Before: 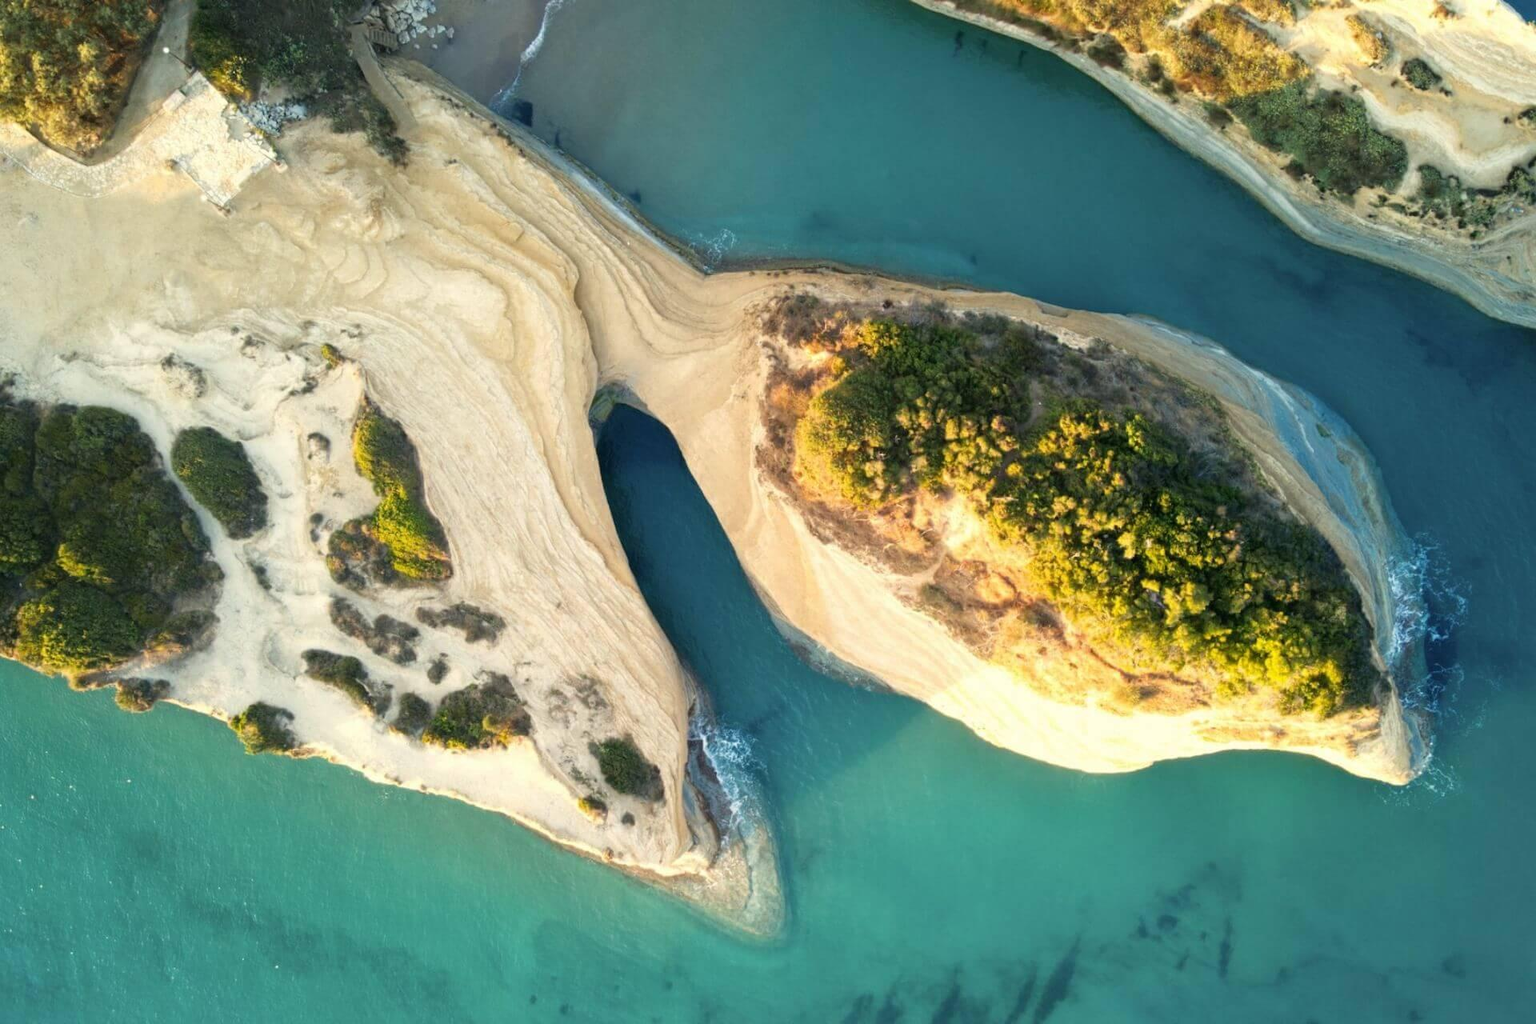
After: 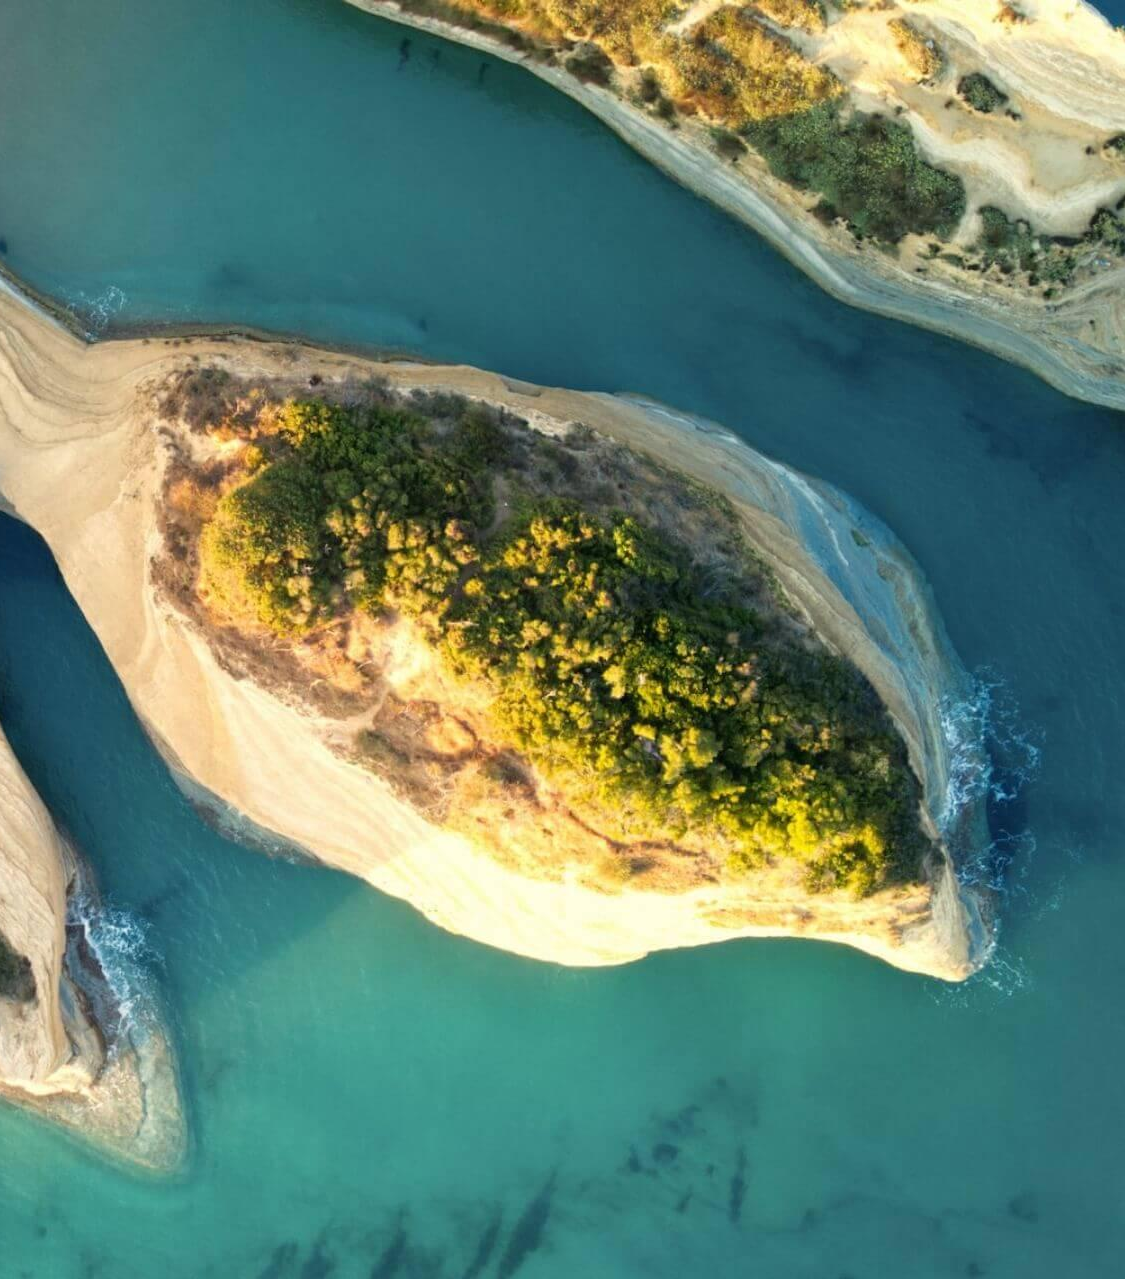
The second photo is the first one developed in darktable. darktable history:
crop: left 41.38%
color zones: curves: ch0 [(0, 0.5) (0.143, 0.5) (0.286, 0.5) (0.429, 0.5) (0.571, 0.5) (0.714, 0.476) (0.857, 0.5) (1, 0.5)]; ch2 [(0, 0.5) (0.143, 0.5) (0.286, 0.5) (0.429, 0.5) (0.571, 0.5) (0.714, 0.487) (0.857, 0.5) (1, 0.5)], mix 42.78%
